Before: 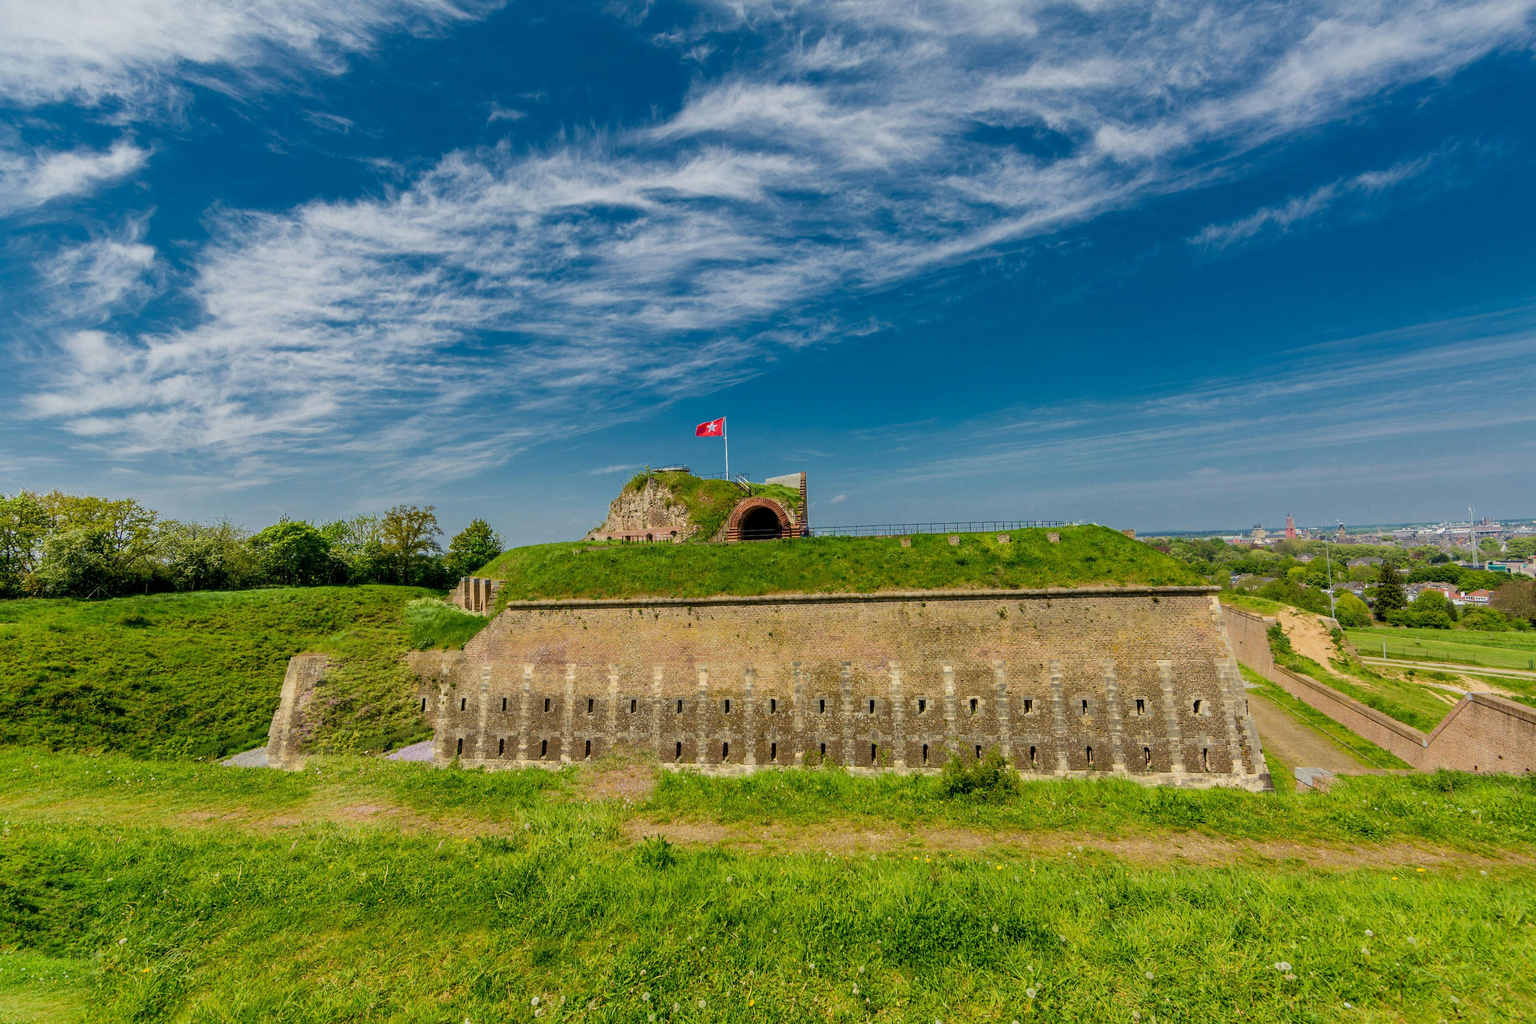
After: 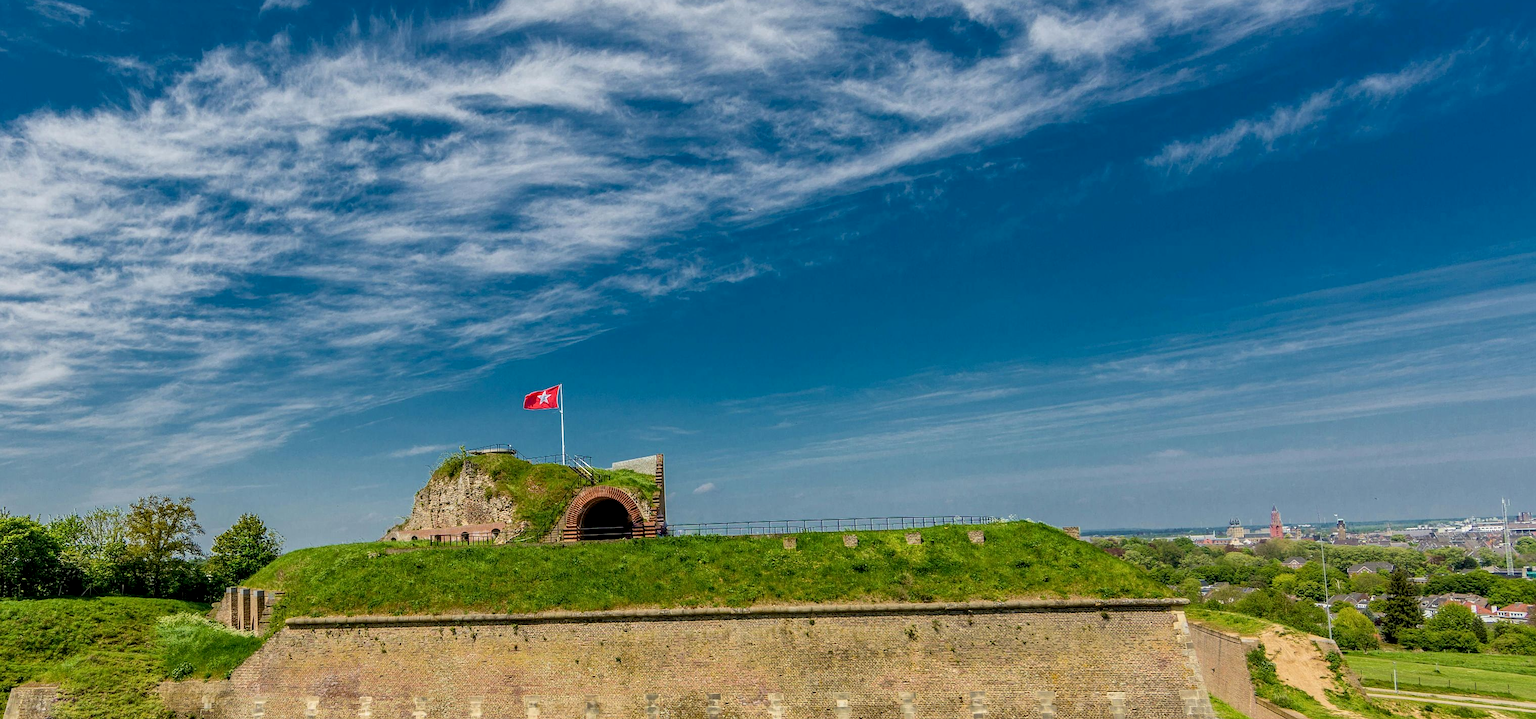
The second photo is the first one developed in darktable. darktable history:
crop: left 18.372%, top 11.079%, right 2.585%, bottom 33.379%
sharpen: radius 0.97, amount 0.603
local contrast: on, module defaults
